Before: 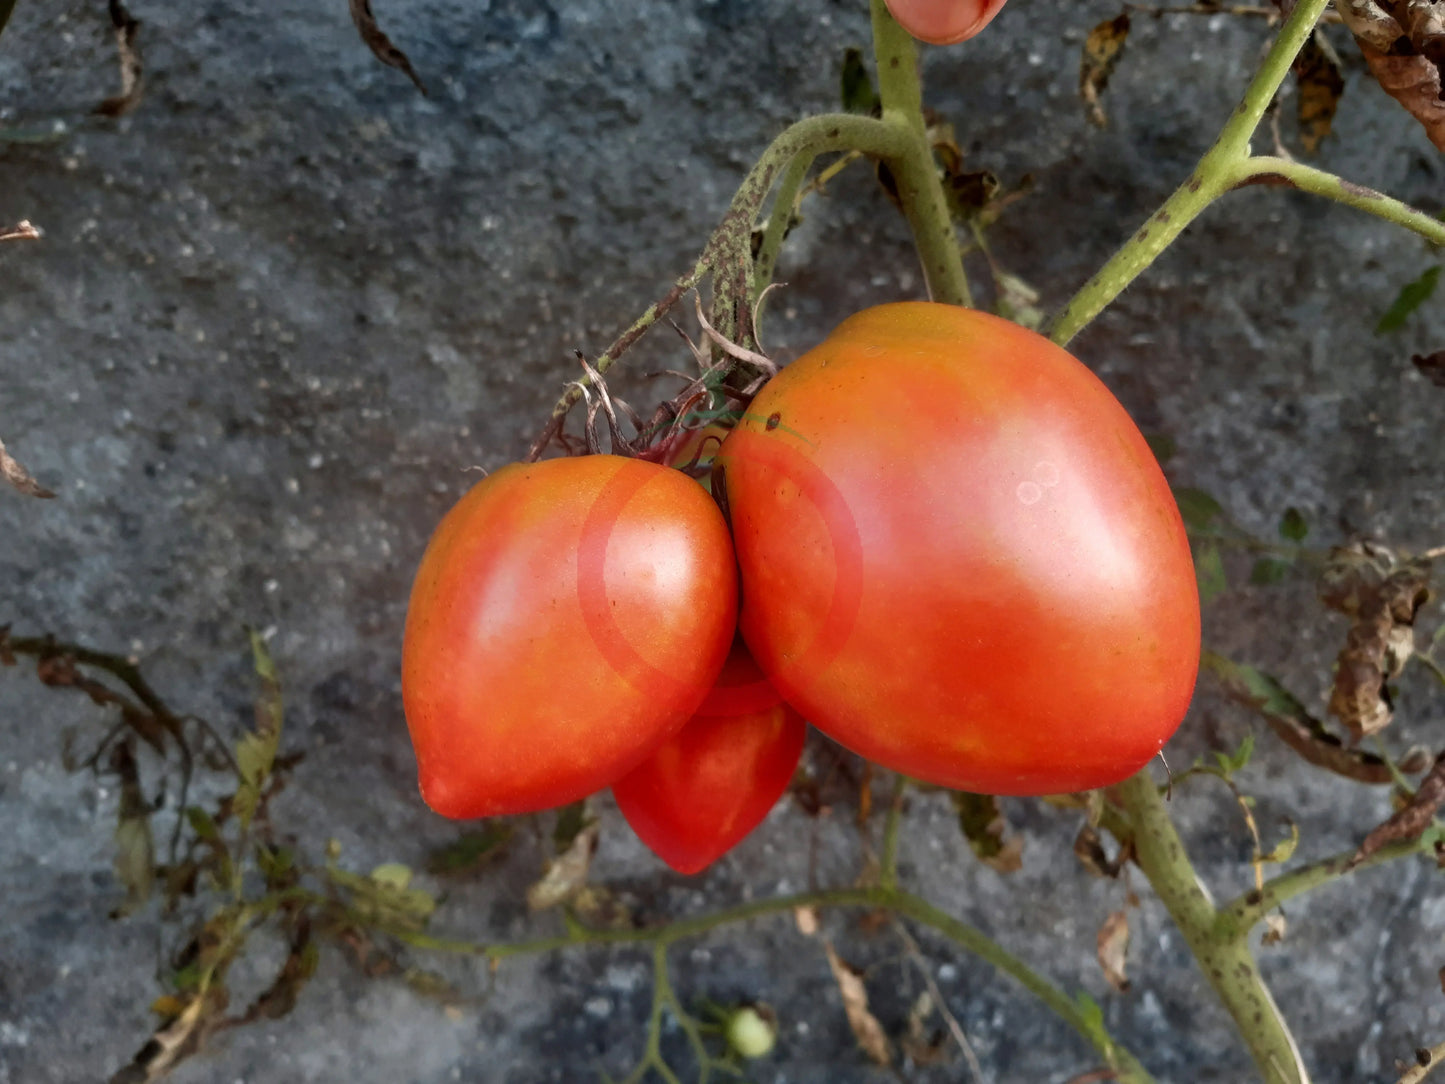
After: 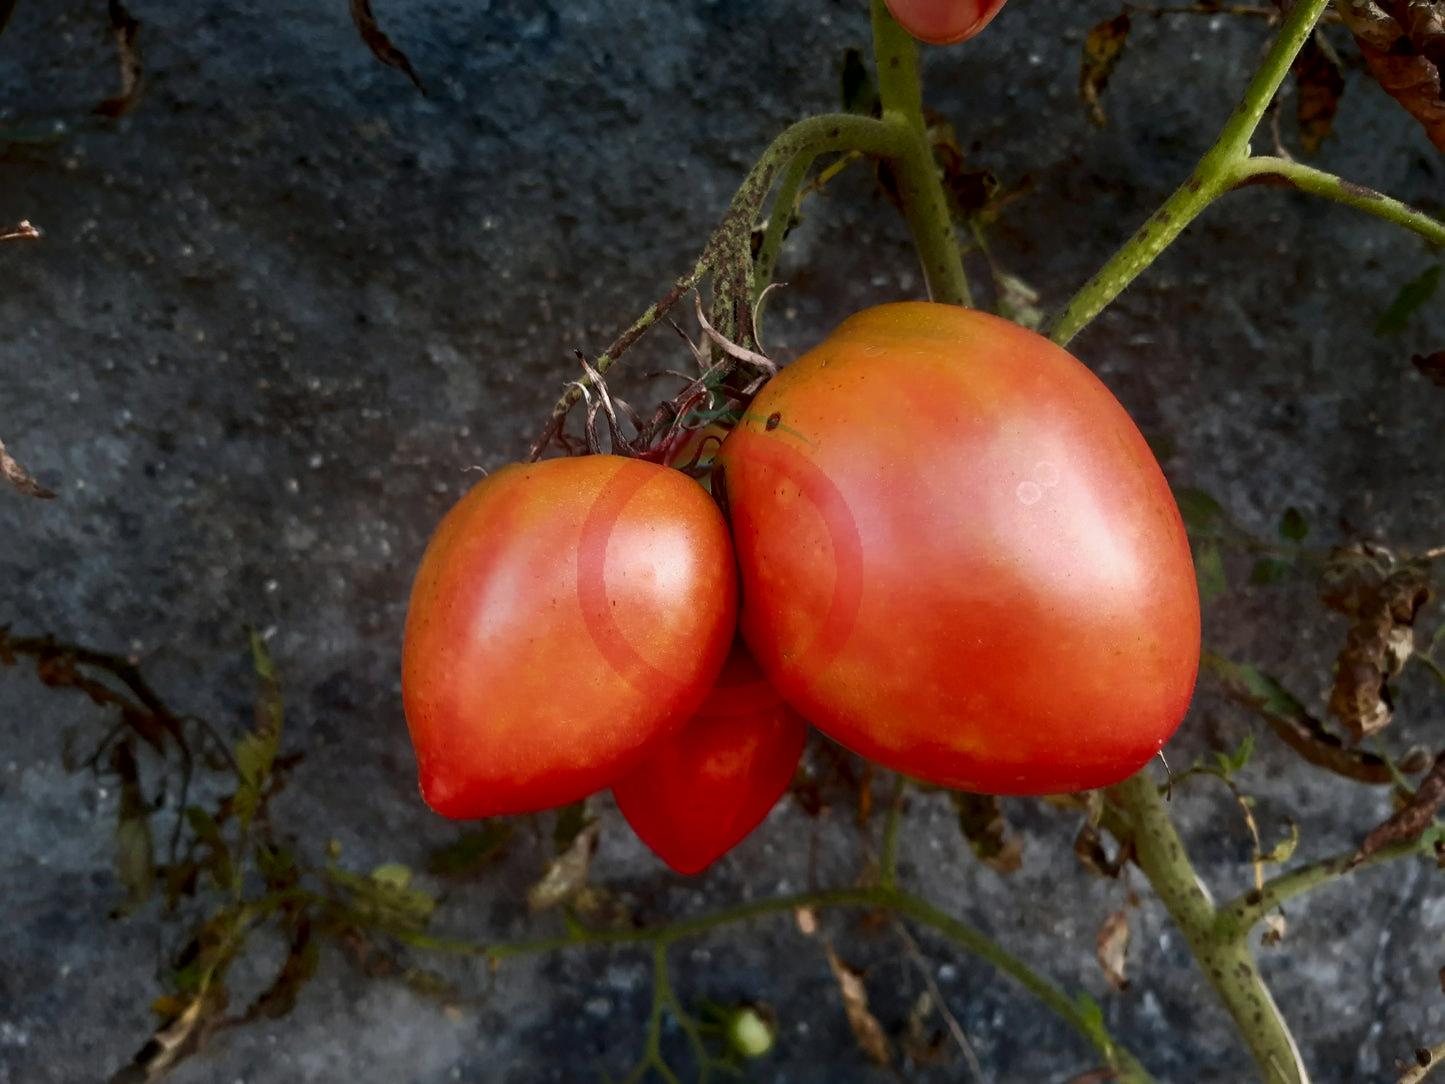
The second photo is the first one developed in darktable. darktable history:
contrast brightness saturation: contrast 0.135
sharpen: amount 0.207
exposure: exposure -0.243 EV, compensate highlight preservation false
shadows and highlights: shadows -71.48, highlights 35.29, soften with gaussian
local contrast: mode bilateral grid, contrast 21, coarseness 50, detail 119%, midtone range 0.2
